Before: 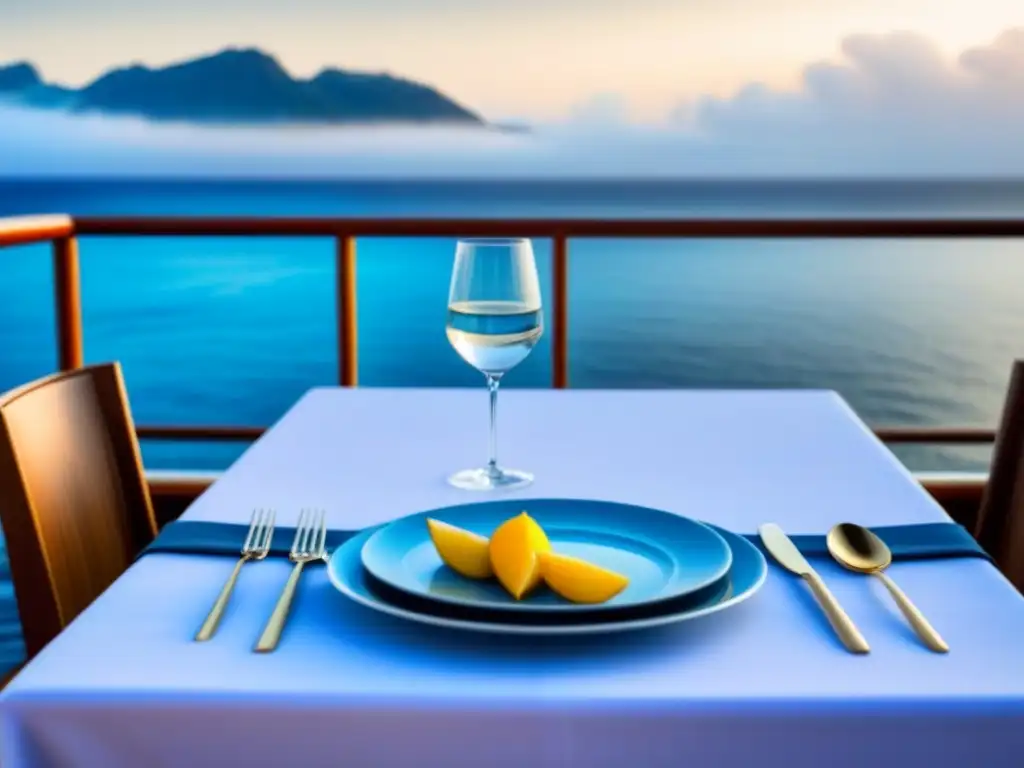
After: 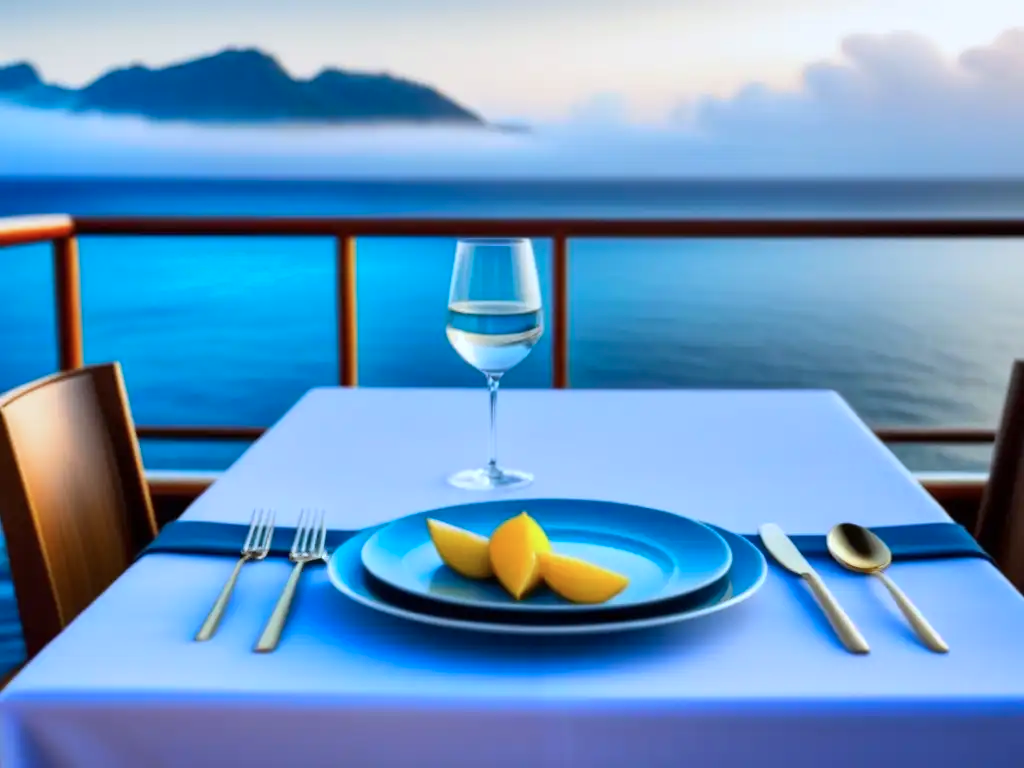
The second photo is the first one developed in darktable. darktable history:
color calibration: x 0.372, y 0.386, temperature 4285.49 K
